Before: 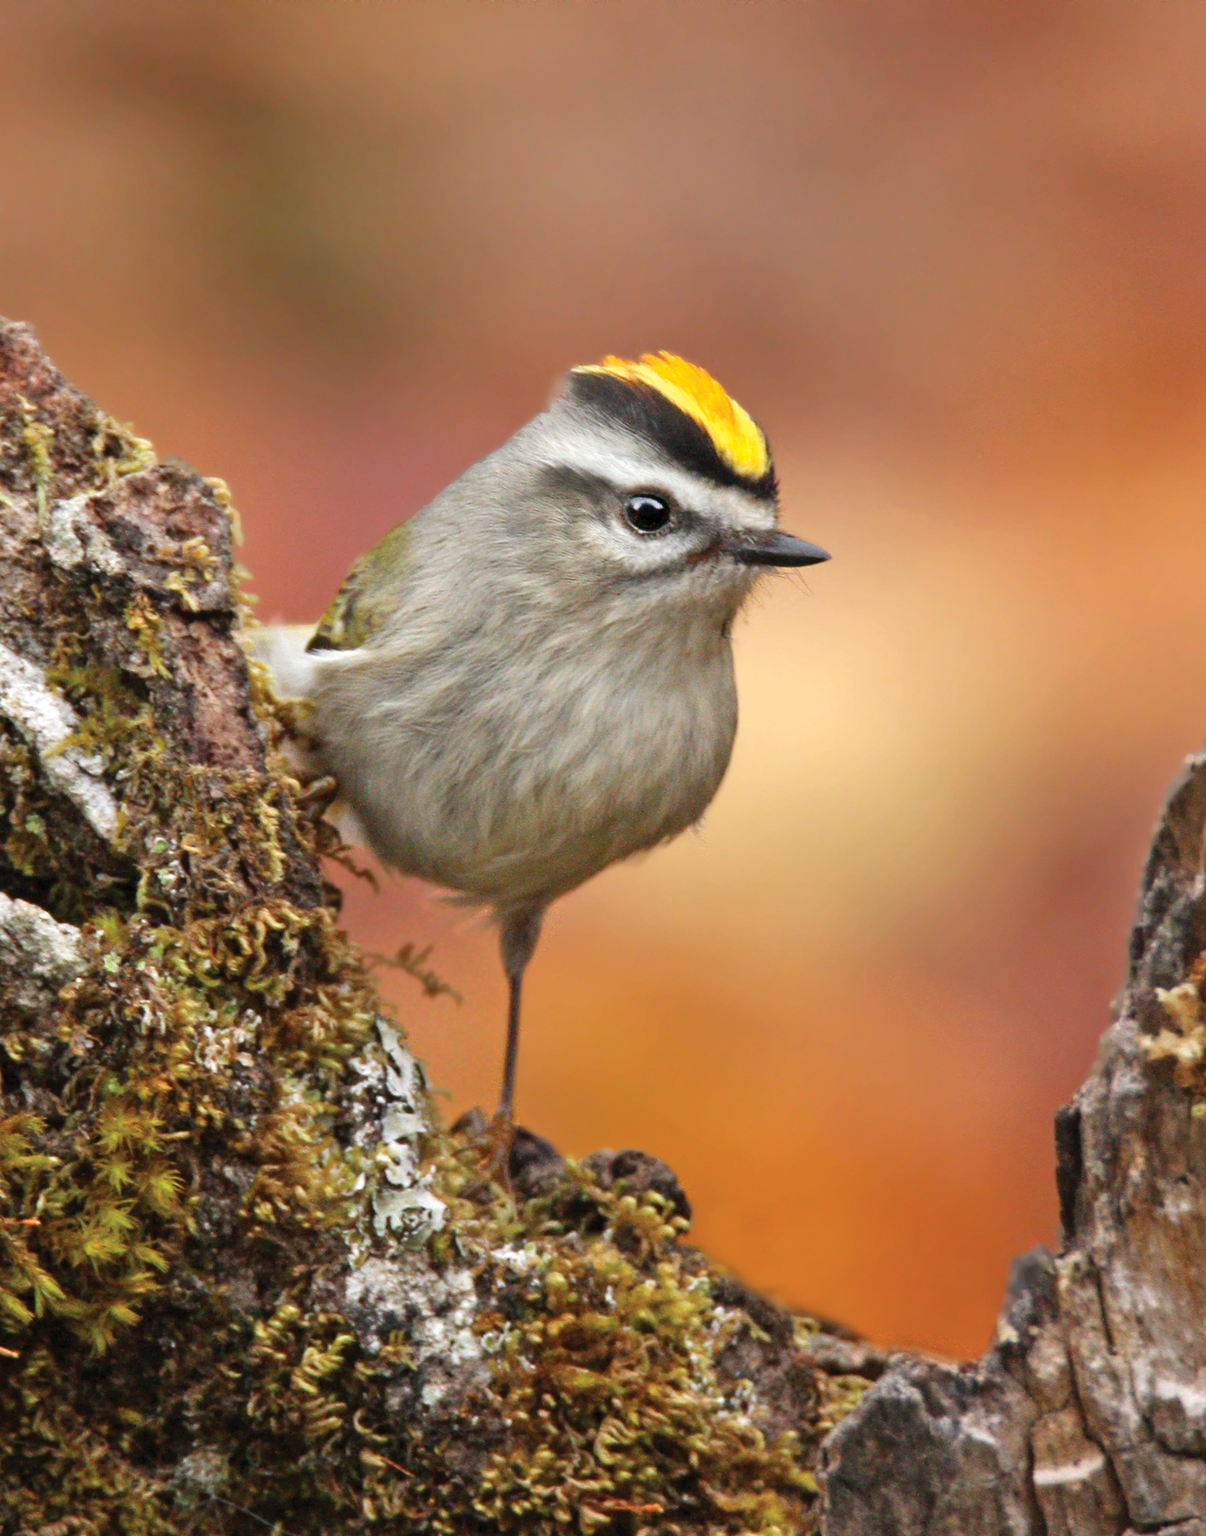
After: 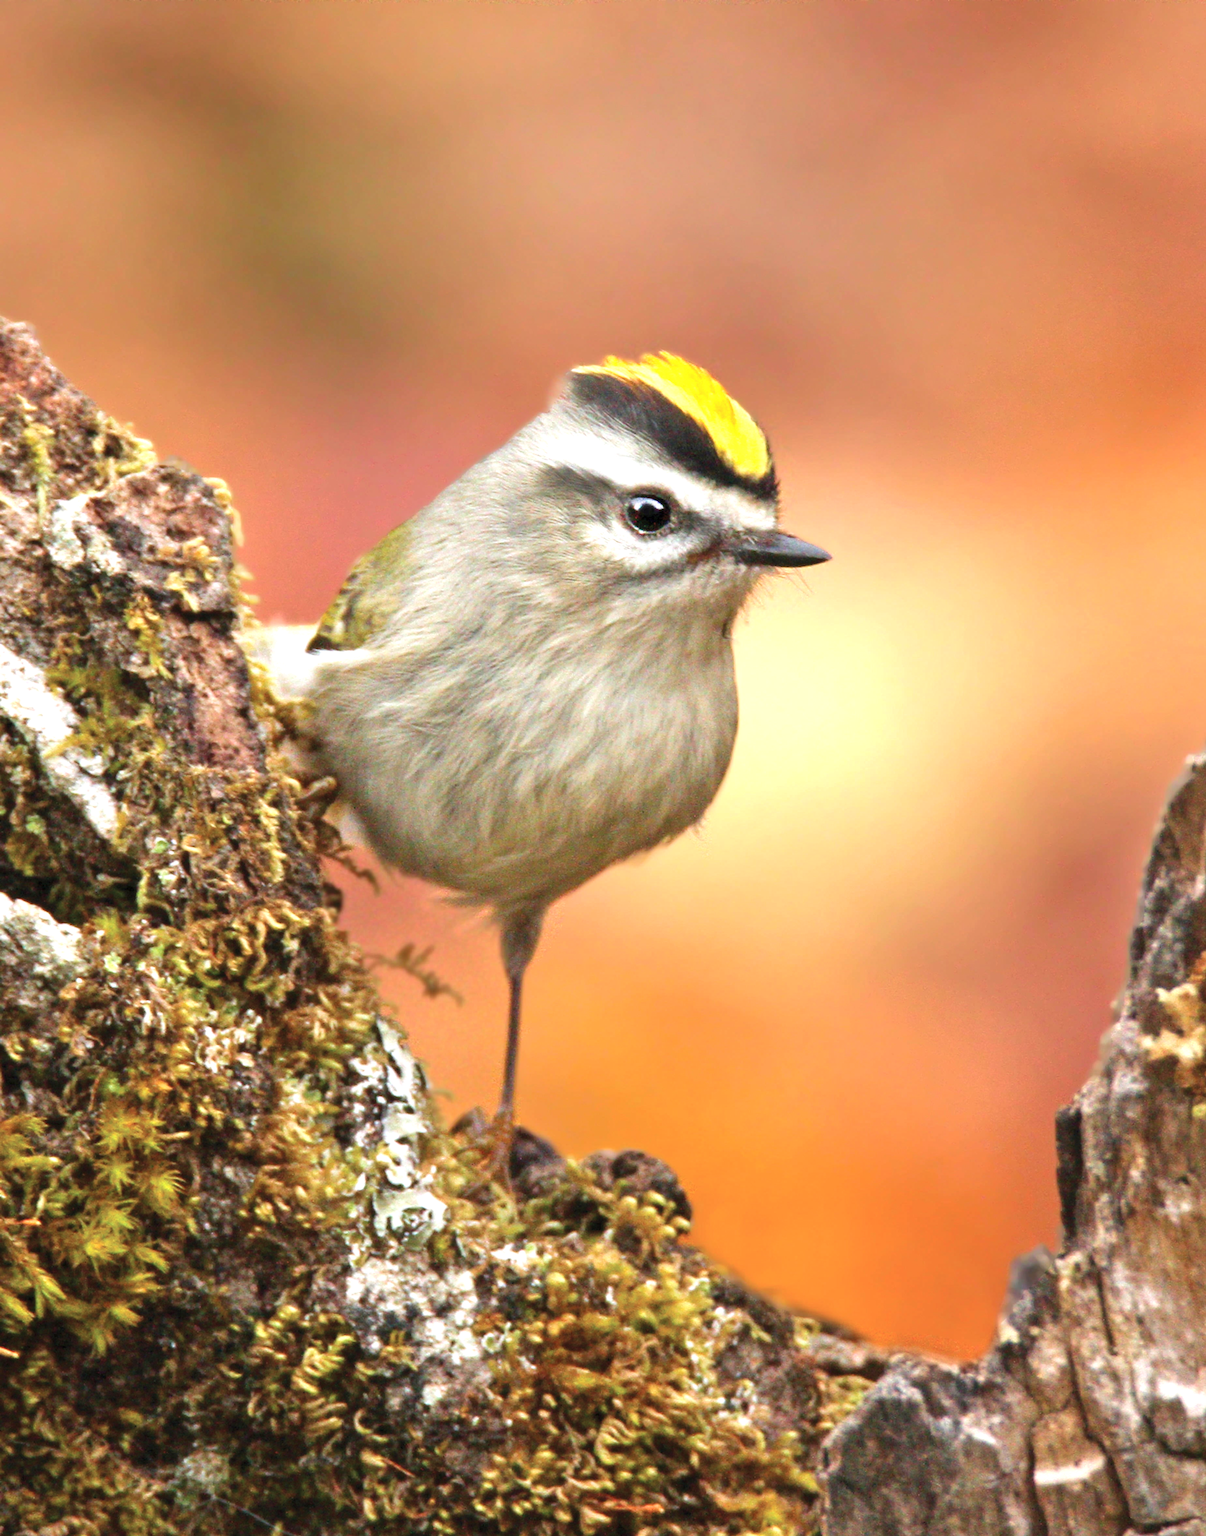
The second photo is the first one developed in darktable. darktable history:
velvia: on, module defaults
exposure: black level correction 0, exposure 0.696 EV, compensate highlight preservation false
